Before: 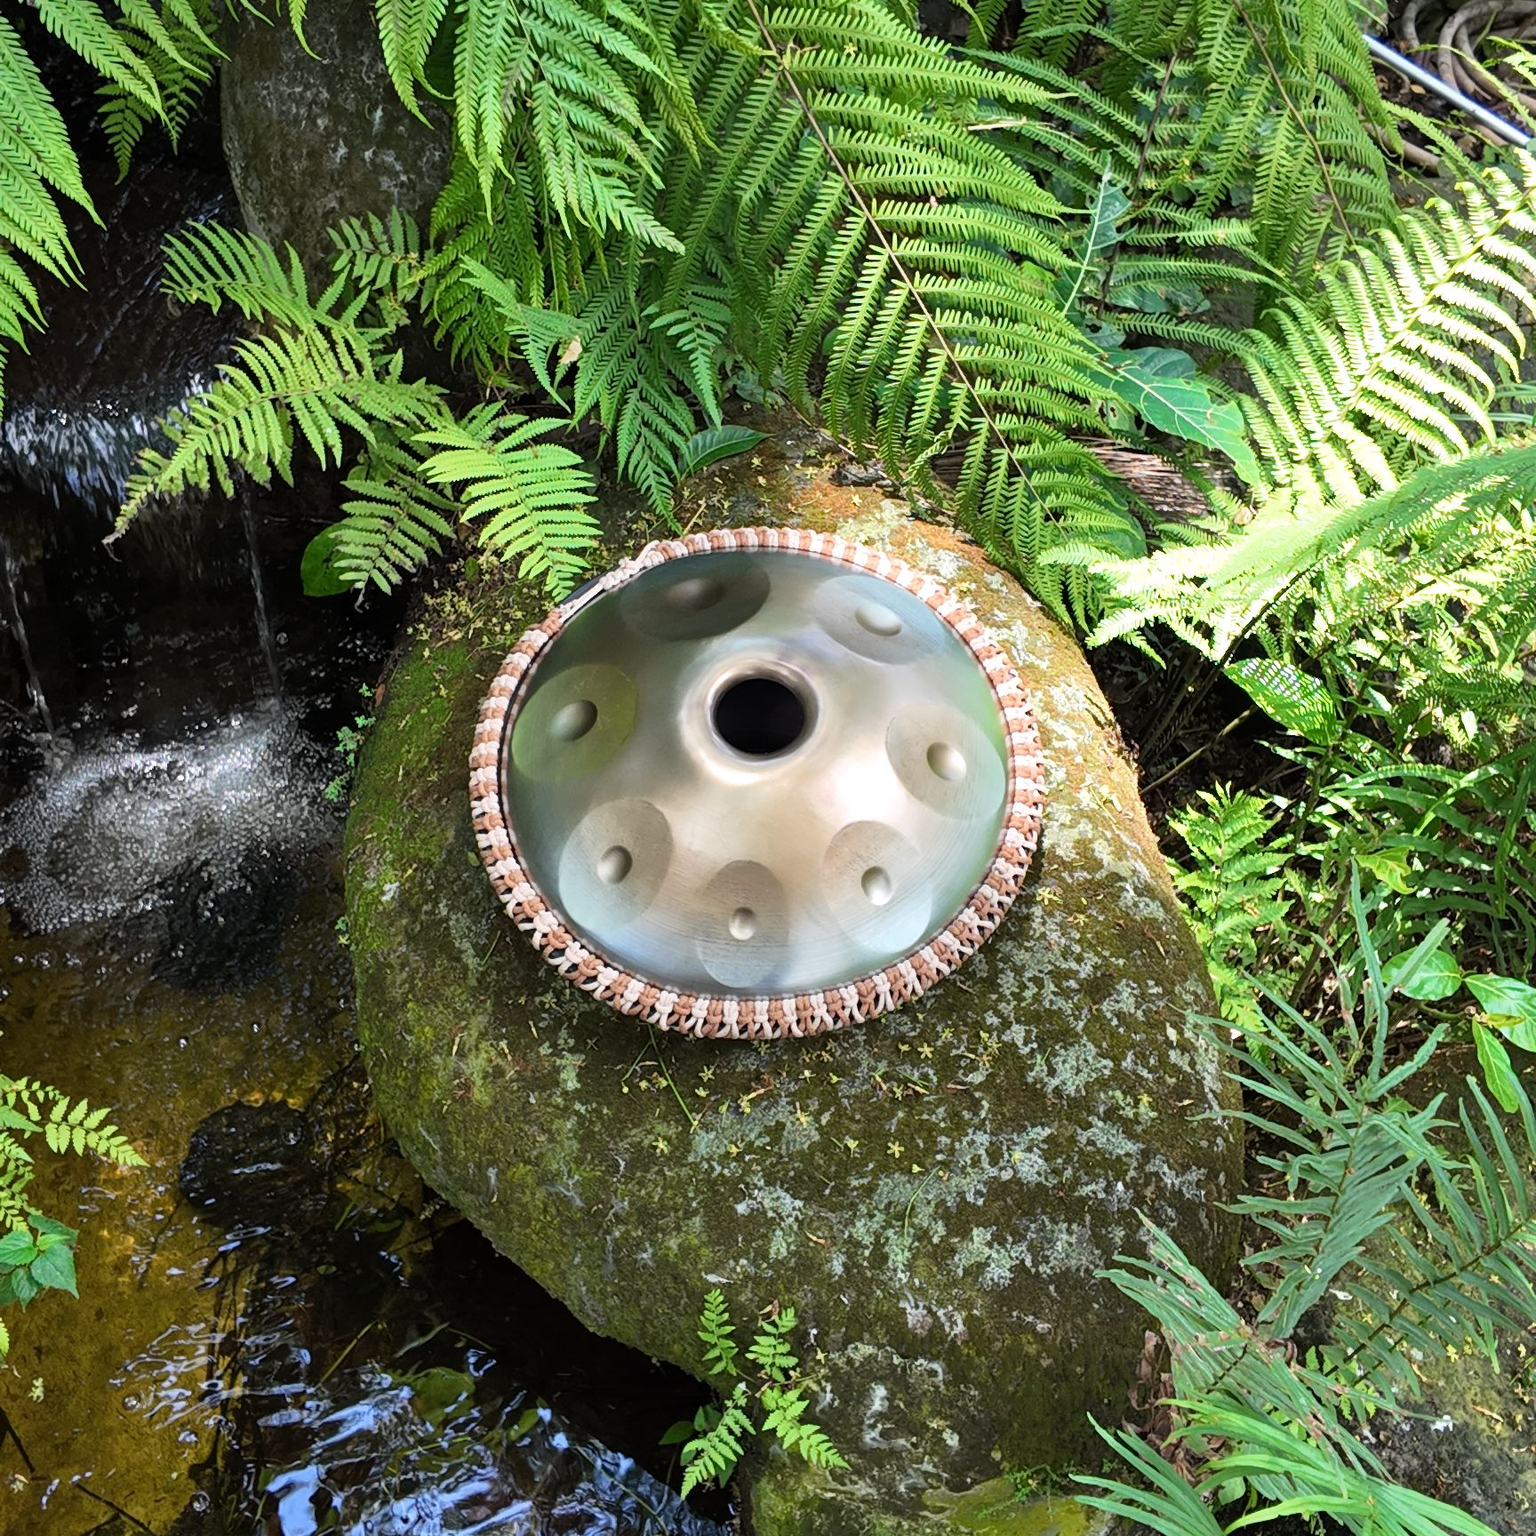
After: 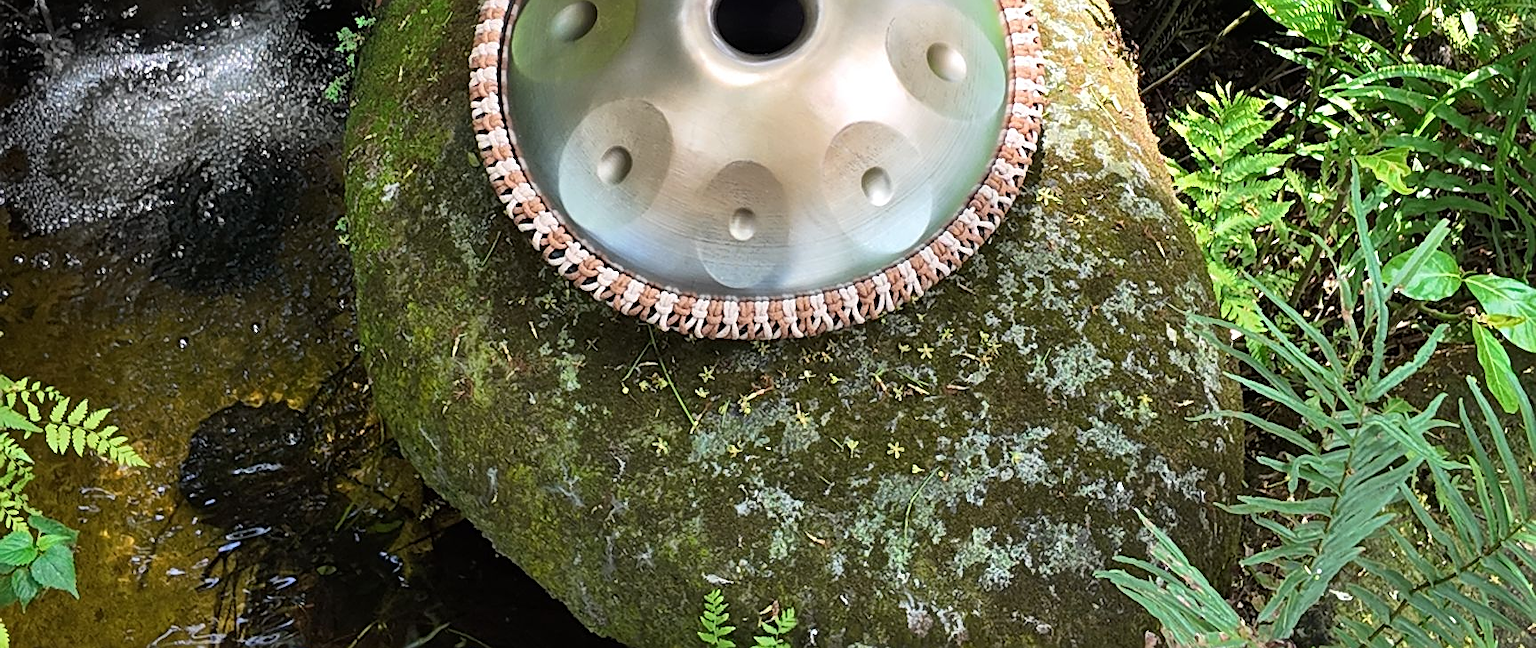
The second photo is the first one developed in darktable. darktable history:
sharpen: on, module defaults
crop: top 45.551%, bottom 12.262%
